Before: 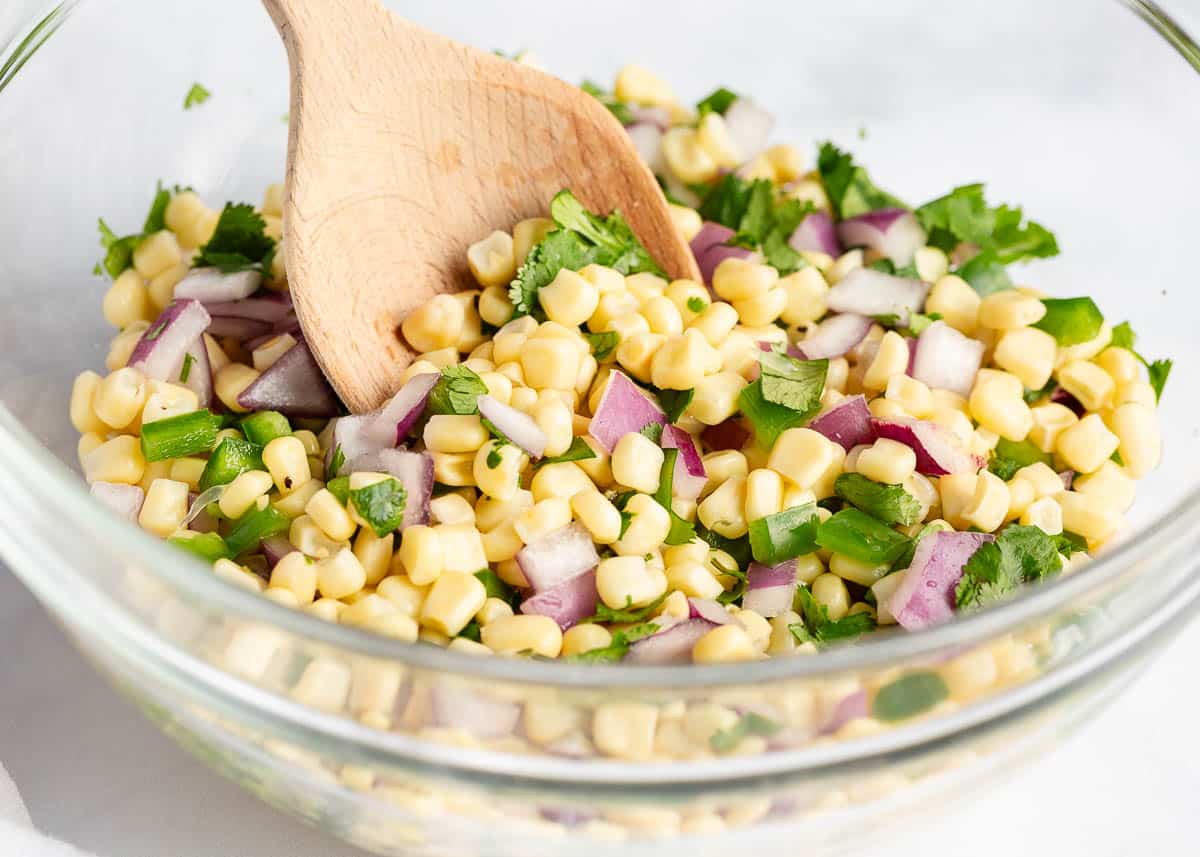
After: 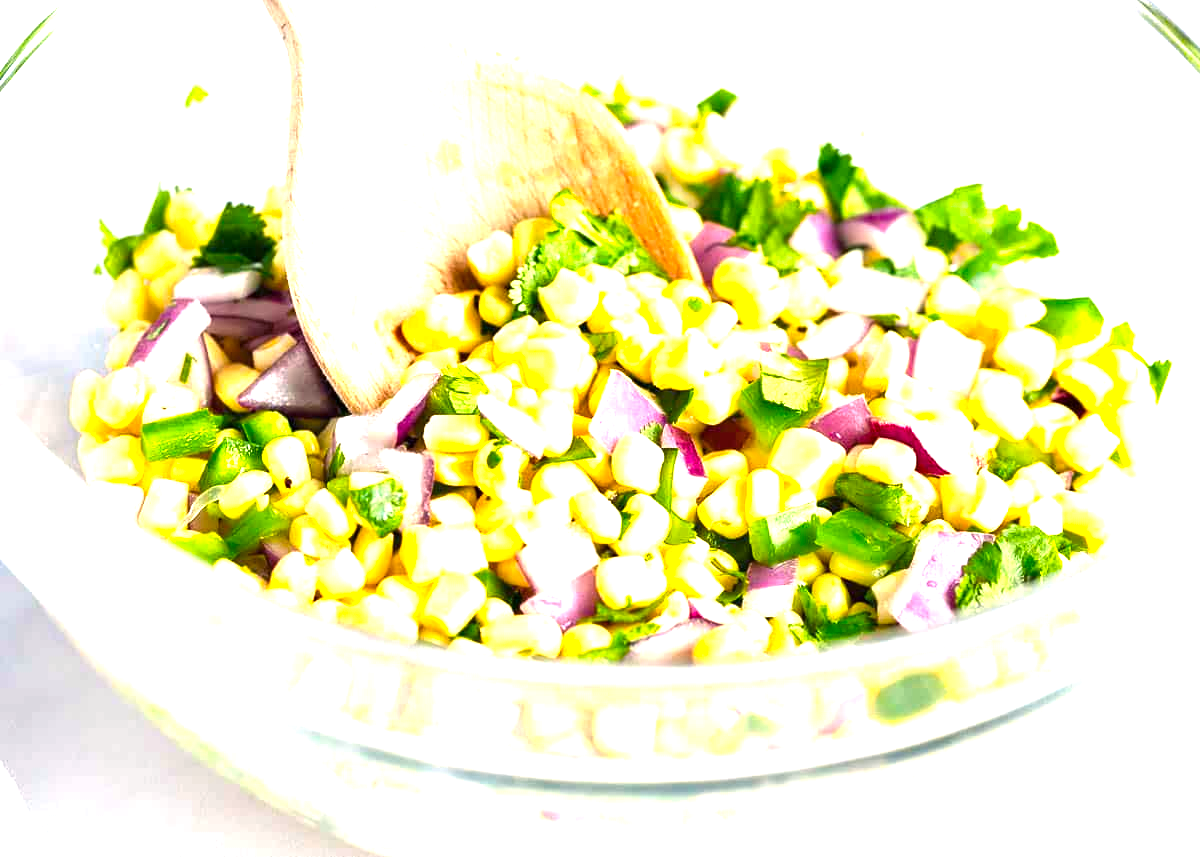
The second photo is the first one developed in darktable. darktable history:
exposure: exposure 1 EV, compensate highlight preservation false
color balance rgb: shadows lift › luminance 0.677%, shadows lift › chroma 6.85%, shadows lift › hue 302.69°, power › luminance -7.597%, power › chroma 2.281%, power › hue 220.68°, perceptual saturation grading › global saturation 30.168%, perceptual brilliance grading › highlights 11.35%, global vibrance 20%
